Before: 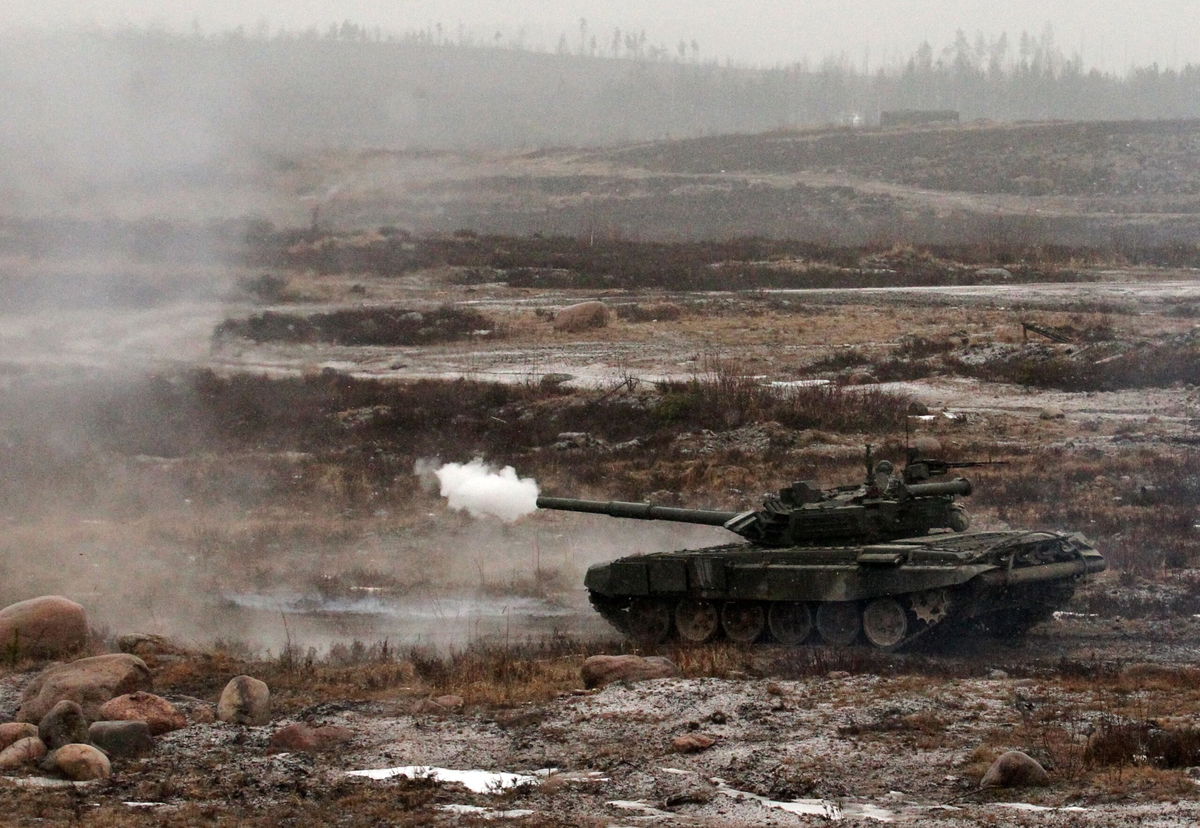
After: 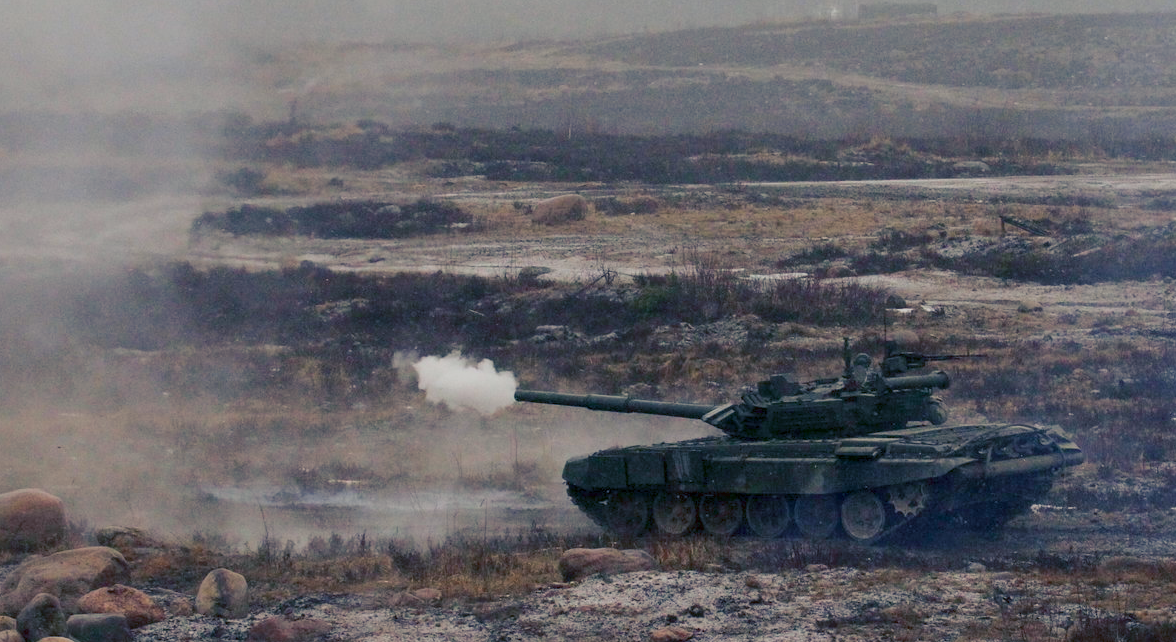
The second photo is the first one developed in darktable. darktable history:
color balance rgb: shadows lift › luminance -40.98%, shadows lift › chroma 13.794%, shadows lift › hue 259.75°, perceptual saturation grading › global saturation 0.128%, contrast -29.562%
crop and rotate: left 1.85%, top 12.95%, right 0.144%, bottom 9.481%
